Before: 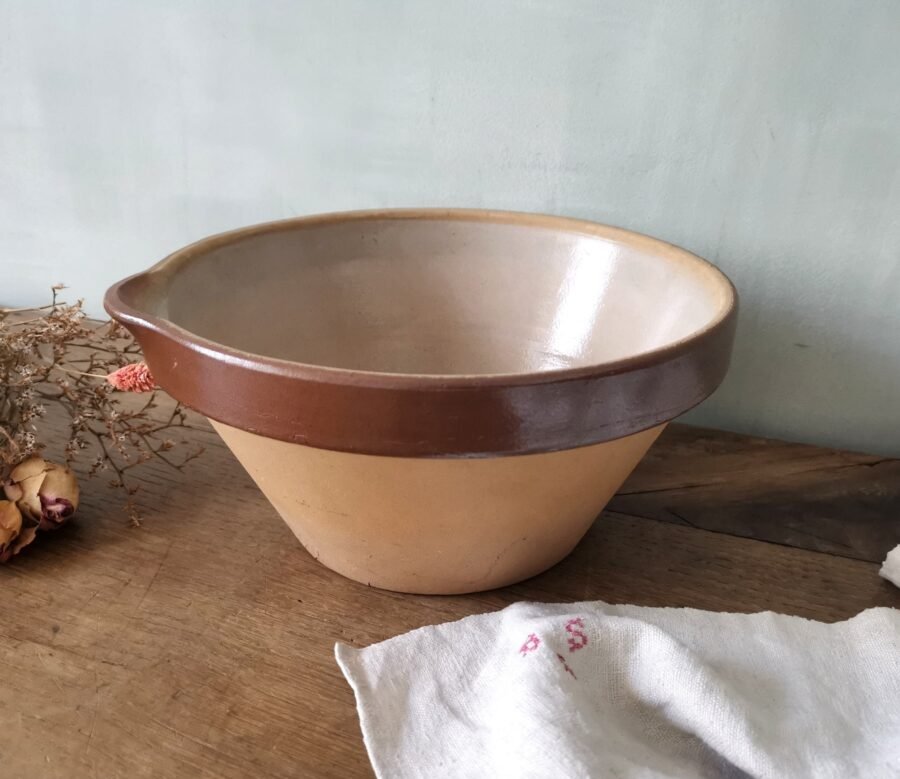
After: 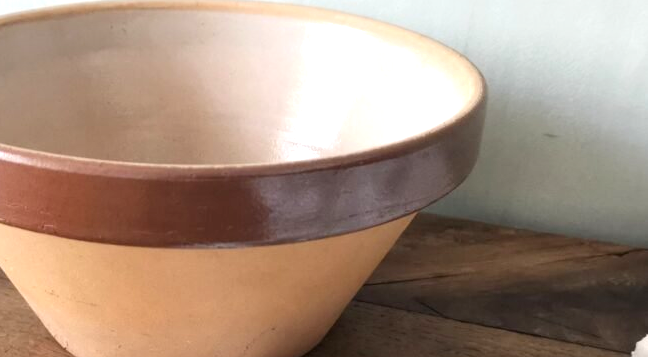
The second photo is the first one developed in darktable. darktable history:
shadows and highlights: shadows -23.08, highlights 46.15, soften with gaussian
crop and rotate: left 27.938%, top 27.046%, bottom 27.046%
exposure: exposure 0.669 EV, compensate highlight preservation false
